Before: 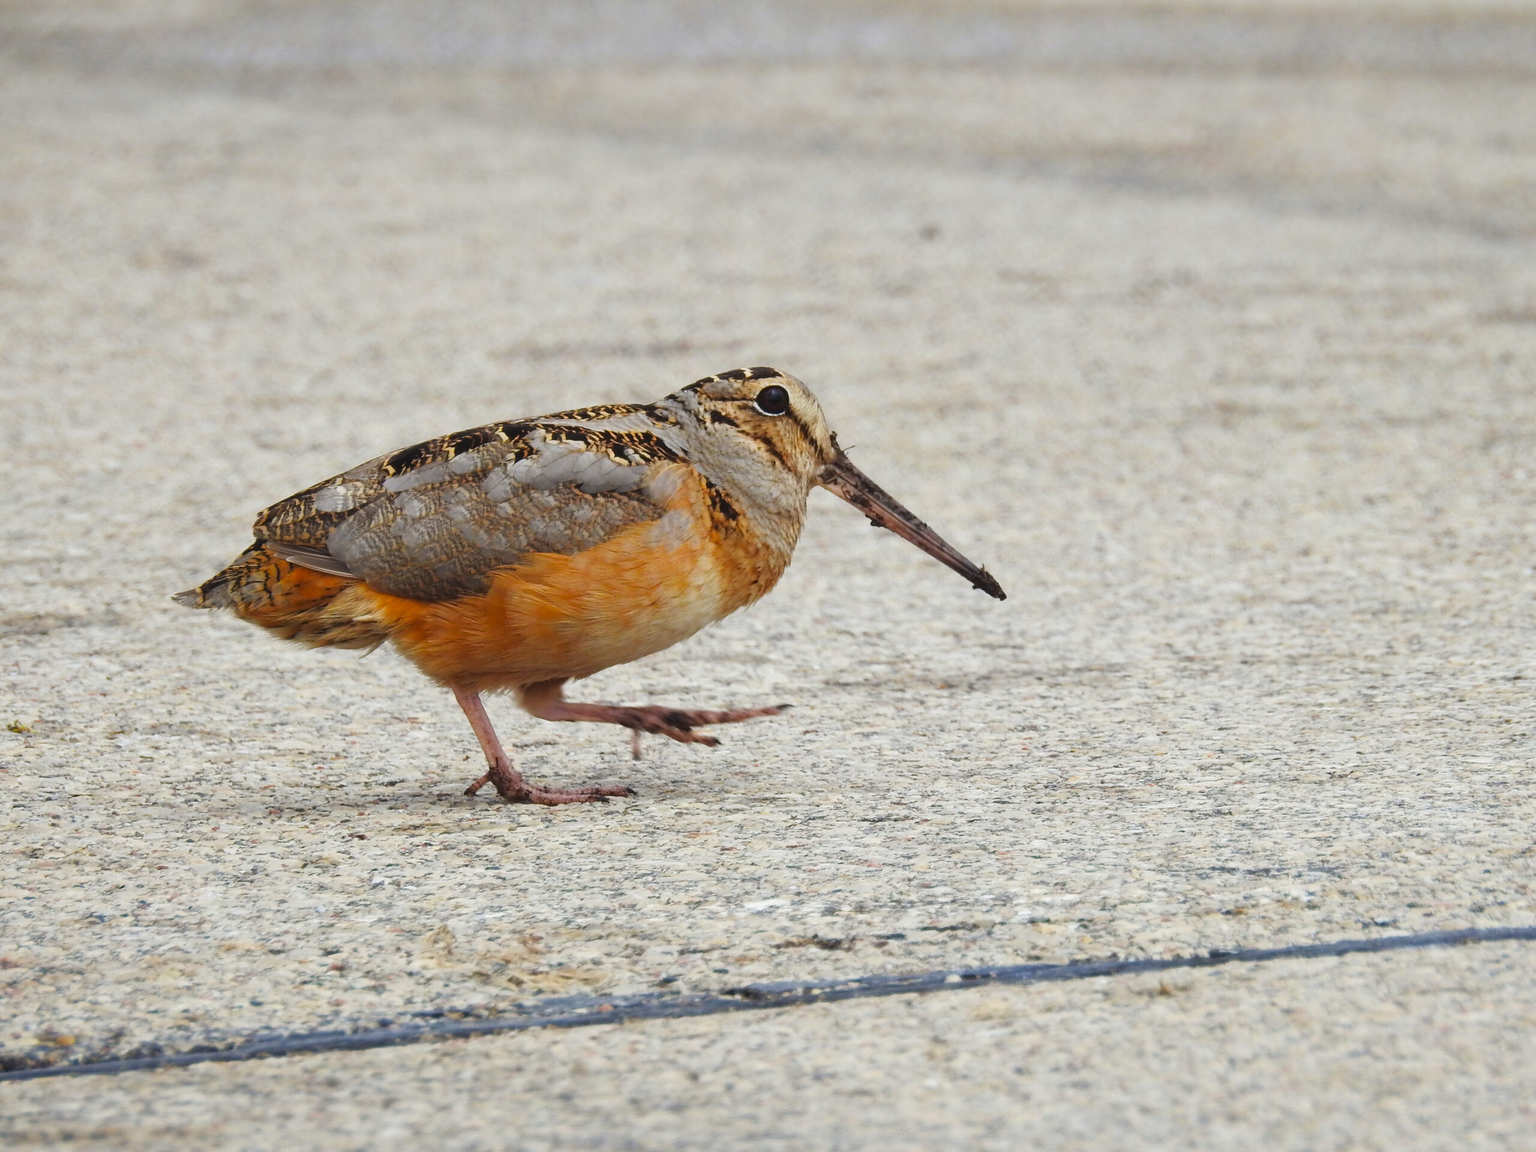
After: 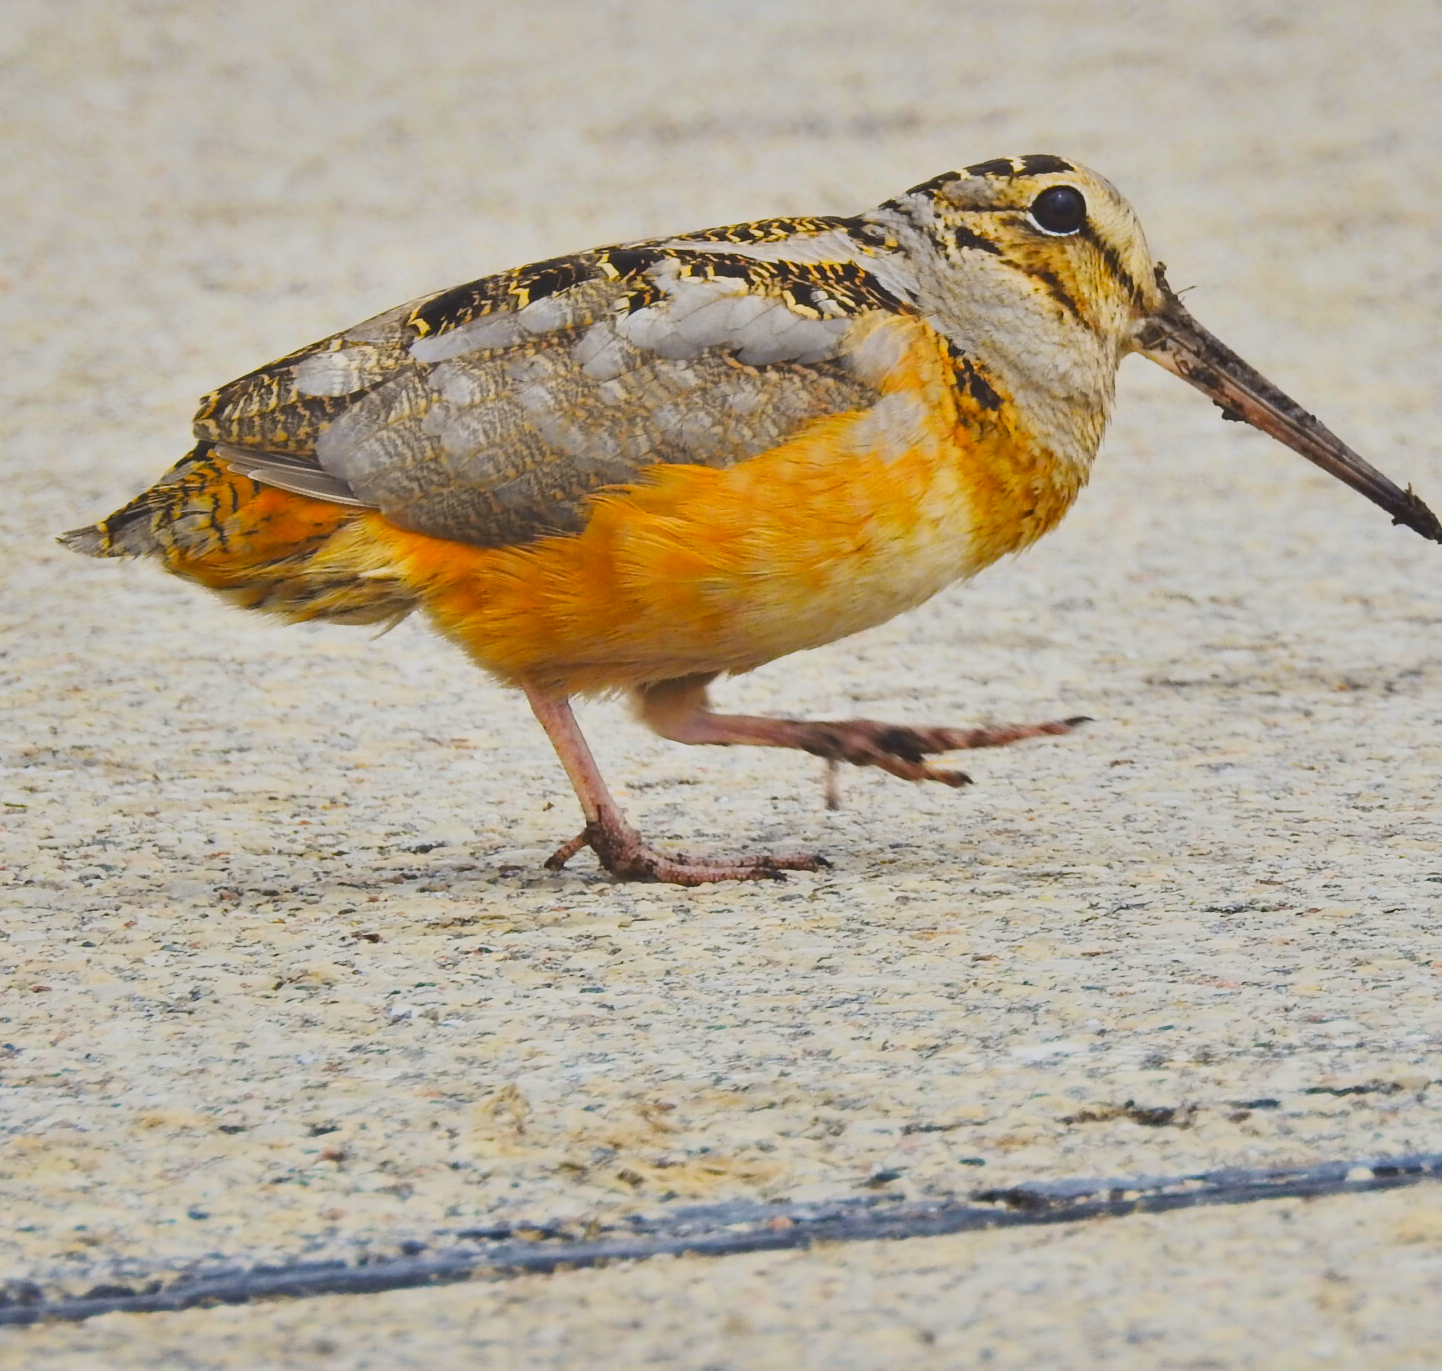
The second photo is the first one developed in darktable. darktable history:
crop: left 8.966%, top 23.852%, right 34.699%, bottom 4.703%
shadows and highlights: soften with gaussian
tone curve: curves: ch0 [(0, 0.021) (0.104, 0.093) (0.236, 0.234) (0.456, 0.566) (0.647, 0.78) (0.864, 0.9) (1, 0.932)]; ch1 [(0, 0) (0.353, 0.344) (0.43, 0.401) (0.479, 0.476) (0.502, 0.504) (0.544, 0.534) (0.566, 0.566) (0.612, 0.621) (0.657, 0.679) (1, 1)]; ch2 [(0, 0) (0.34, 0.314) (0.434, 0.43) (0.5, 0.498) (0.528, 0.536) (0.56, 0.576) (0.595, 0.638) (0.644, 0.729) (1, 1)], color space Lab, independent channels, preserve colors none
contrast brightness saturation: contrast -0.28
